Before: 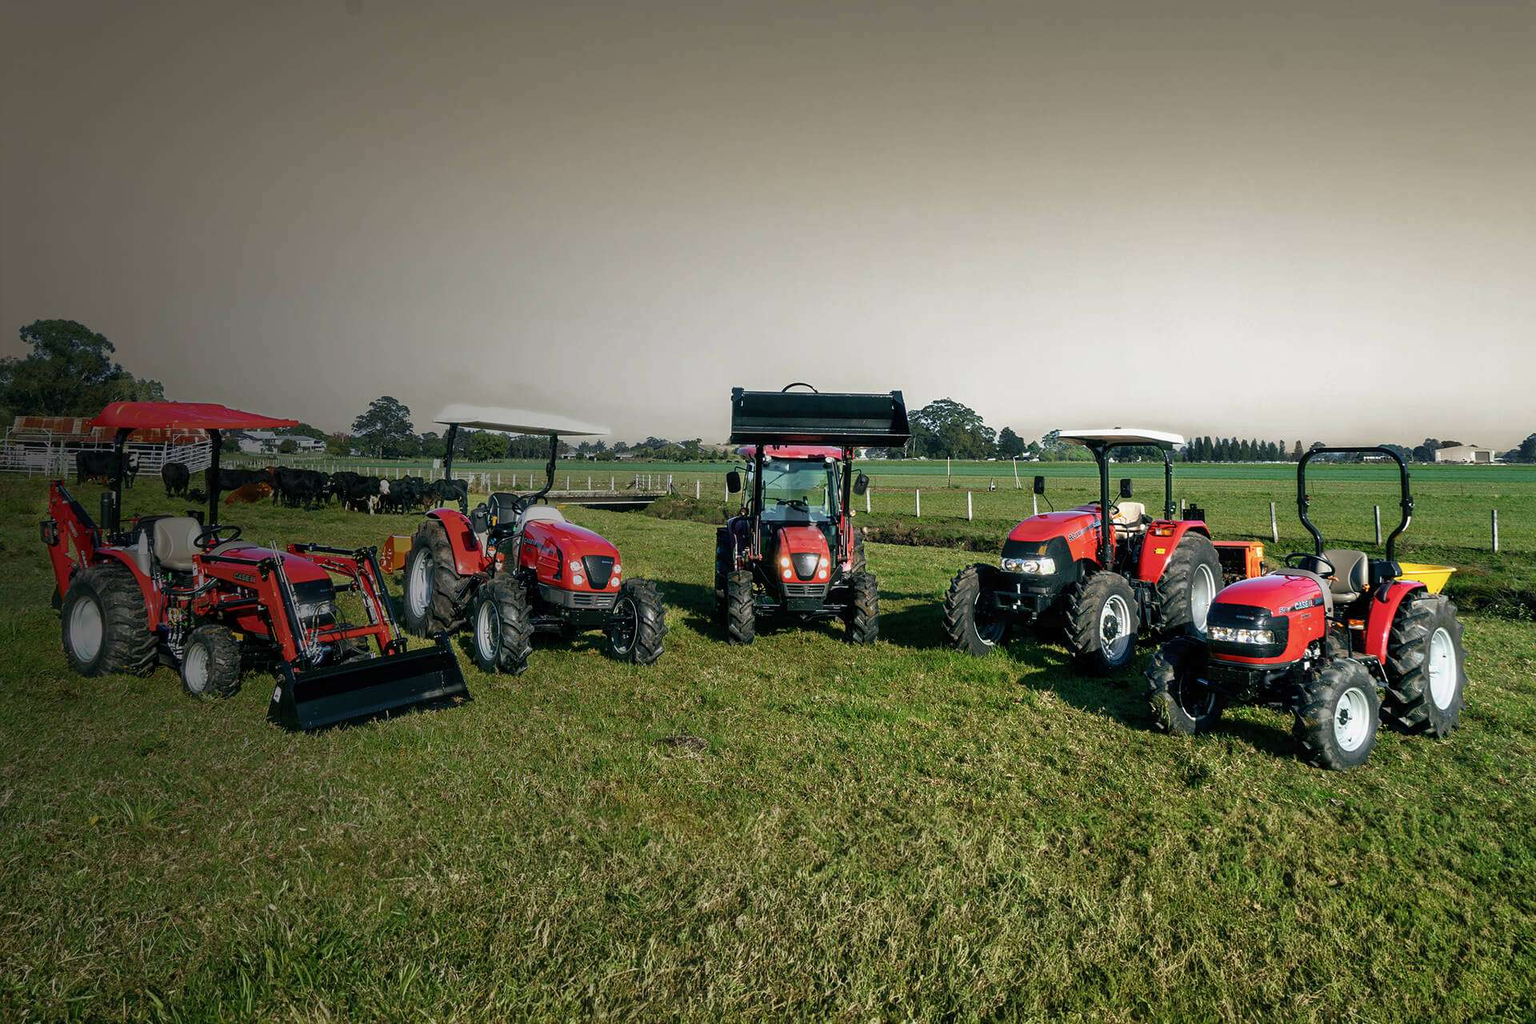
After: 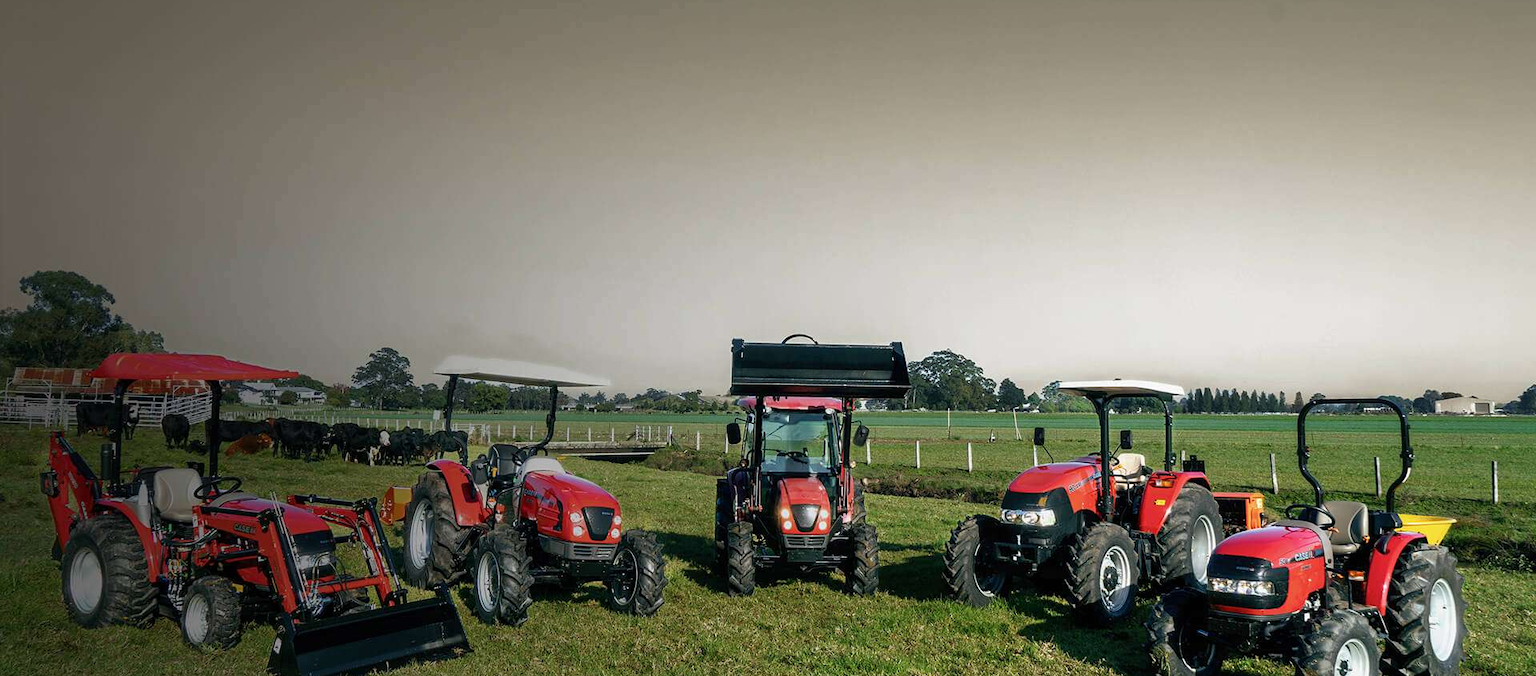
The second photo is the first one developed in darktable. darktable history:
crop and rotate: top 4.817%, bottom 29.128%
